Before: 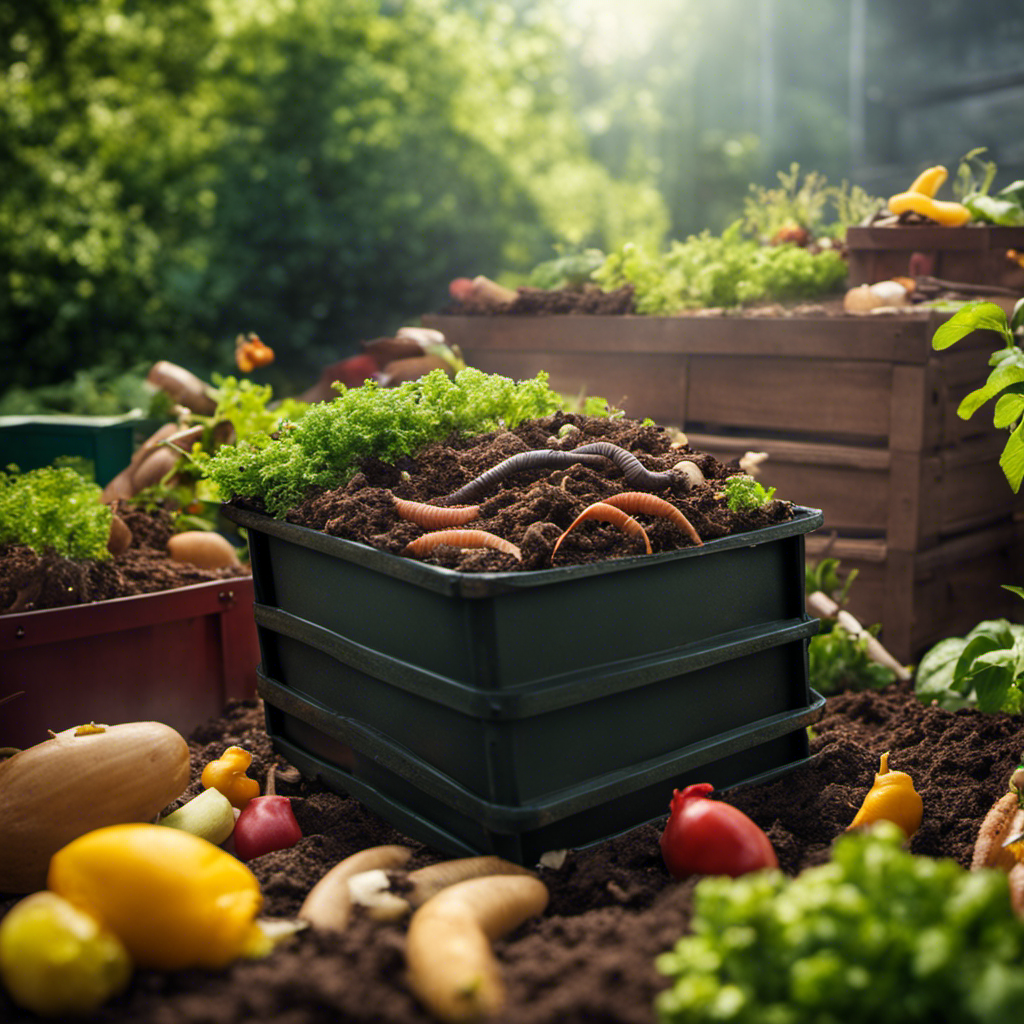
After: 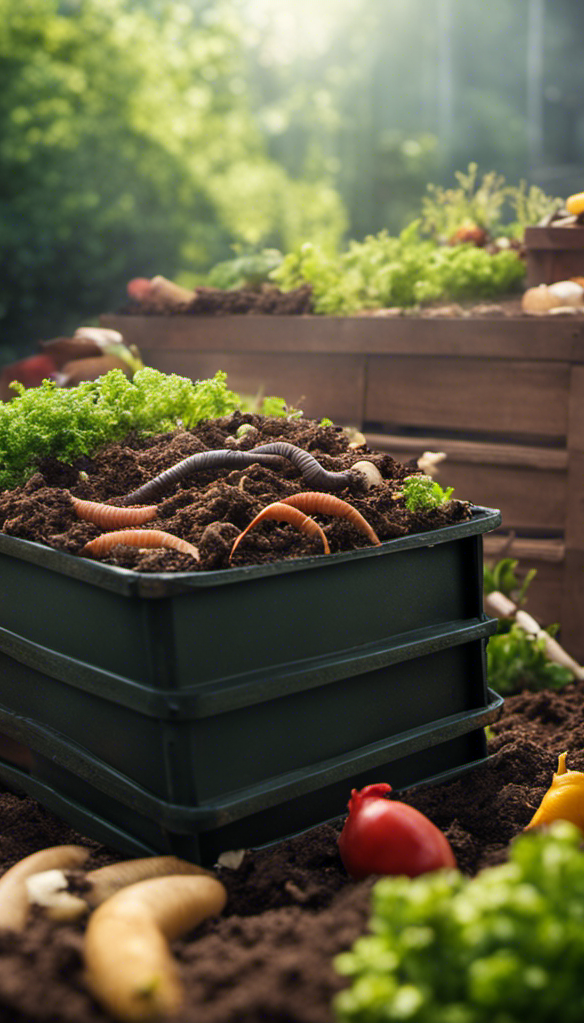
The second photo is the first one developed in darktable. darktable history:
crop: left 31.493%, top 0.009%, right 11.457%
